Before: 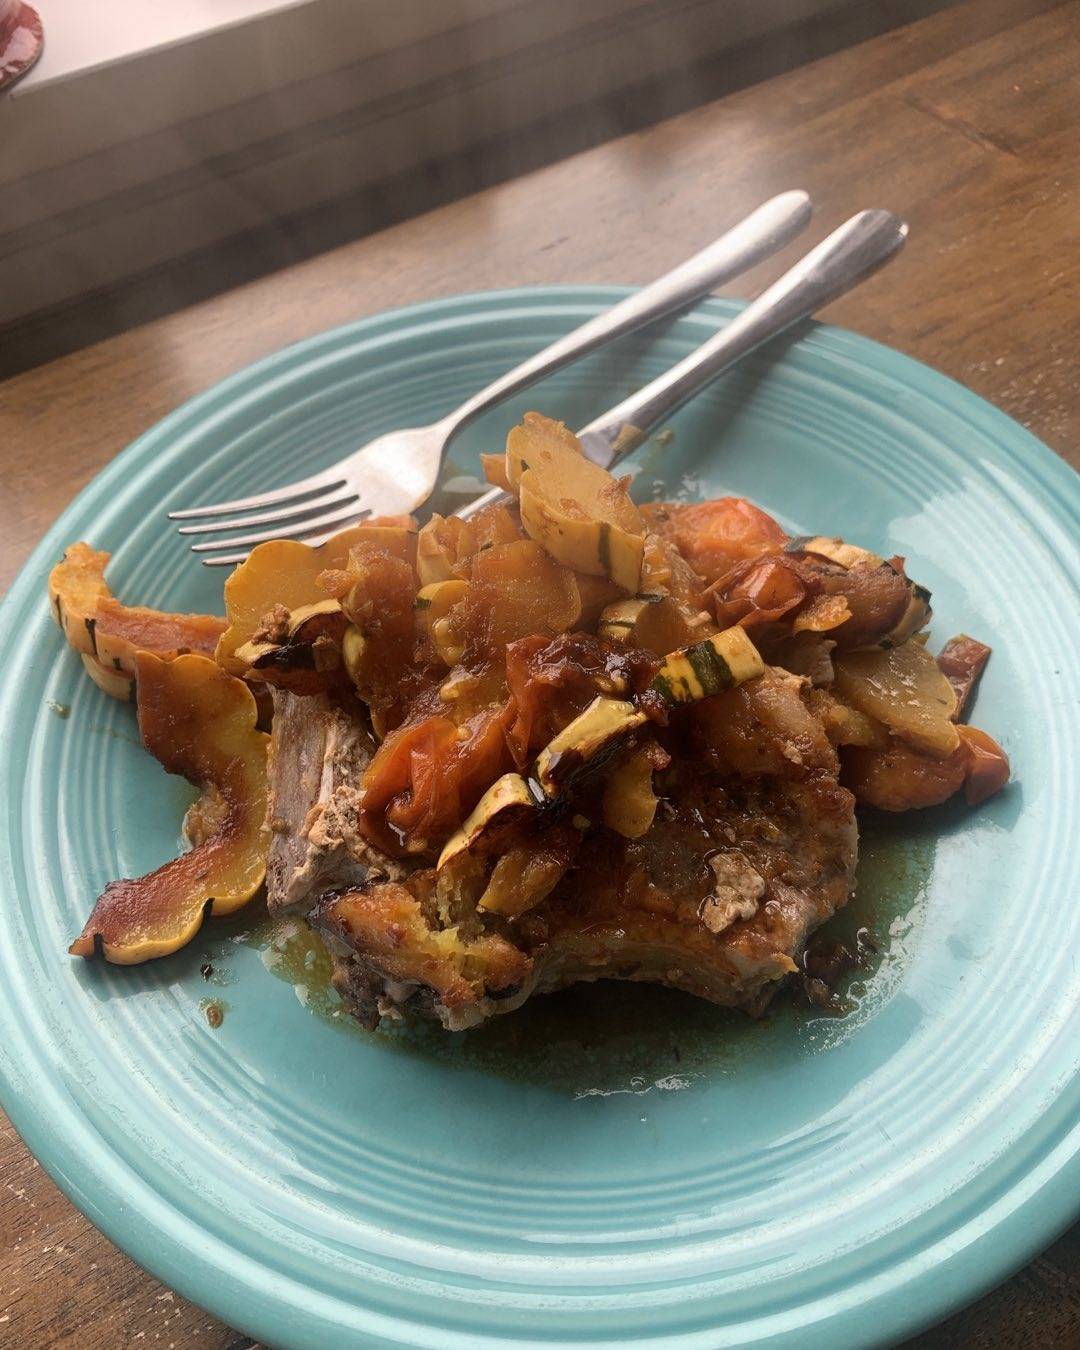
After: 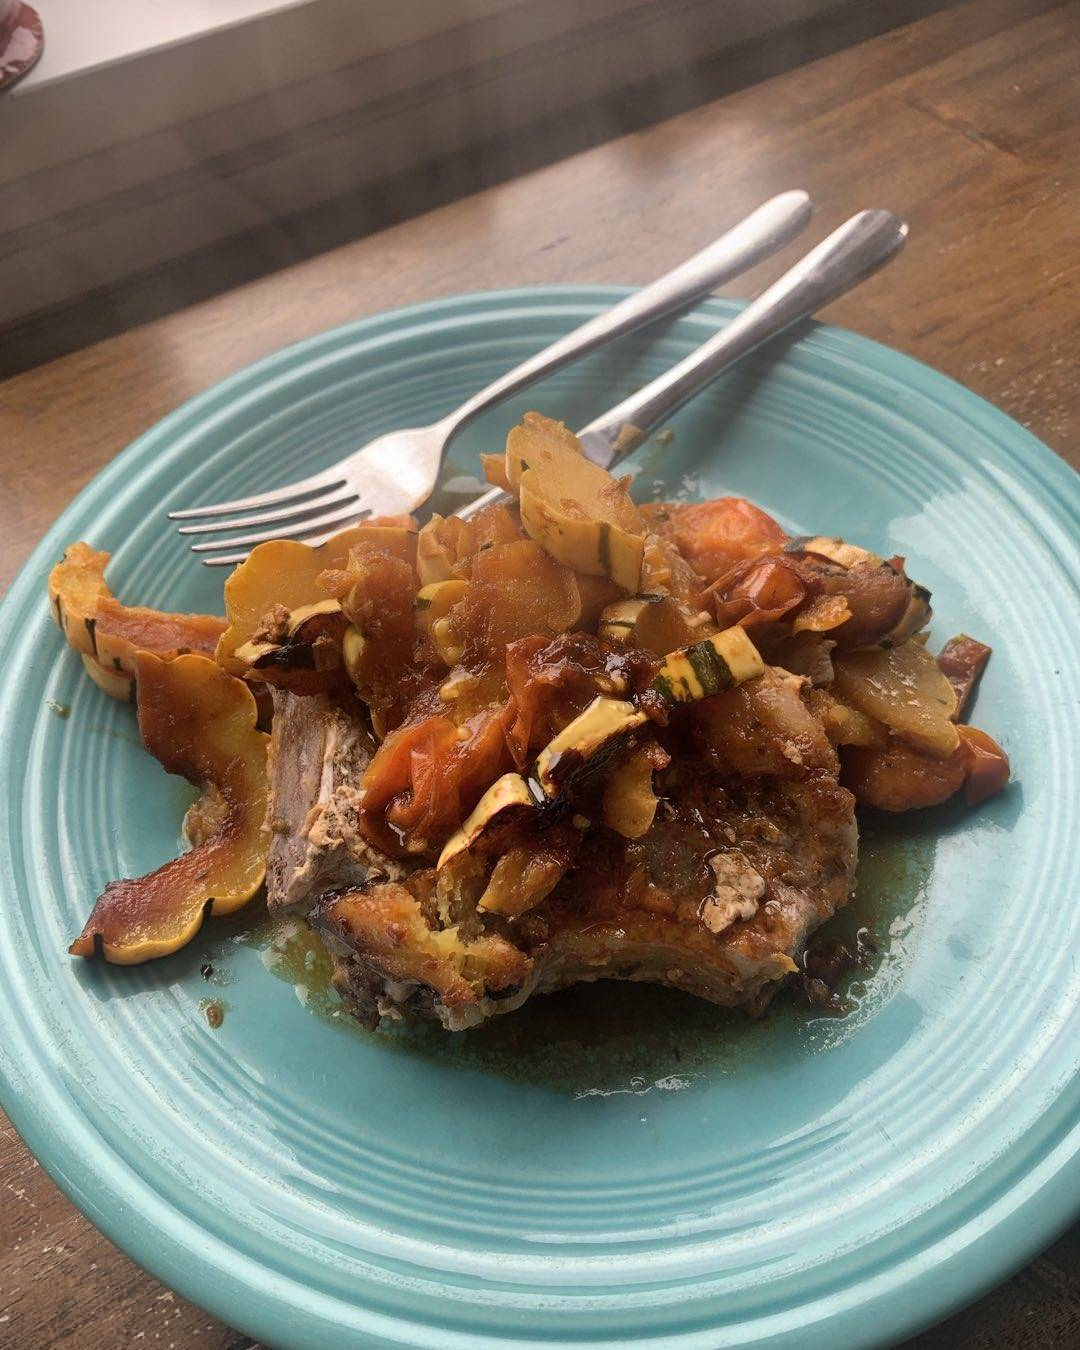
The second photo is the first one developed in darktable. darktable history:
vignetting: fall-off start 99.6%
shadows and highlights: soften with gaussian
